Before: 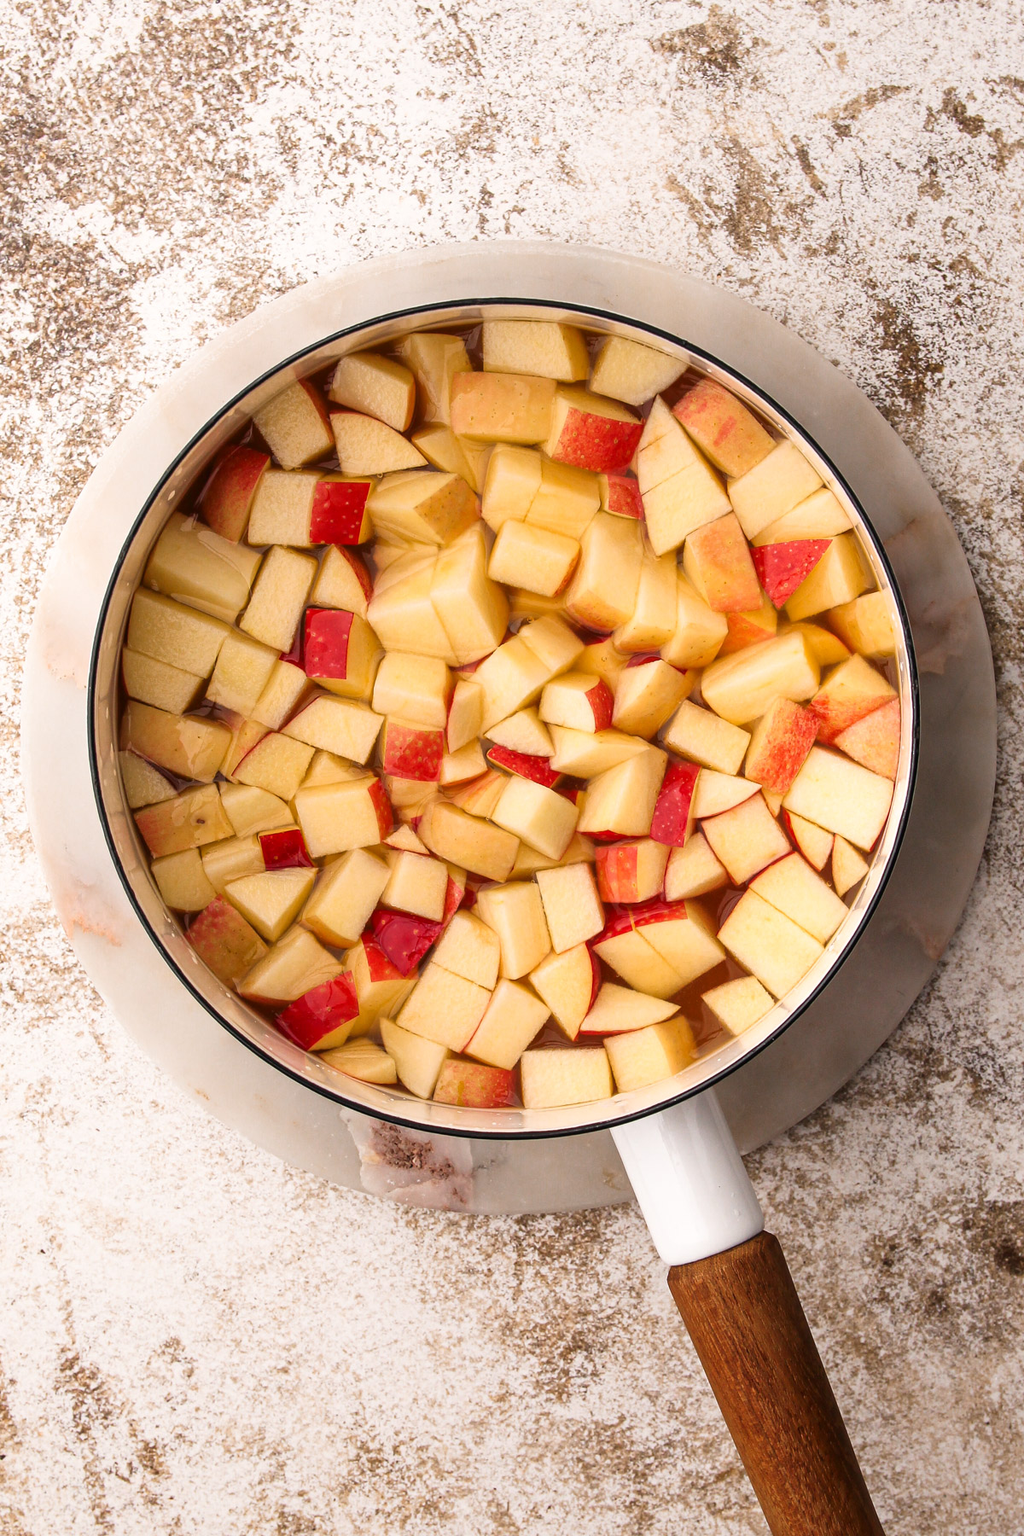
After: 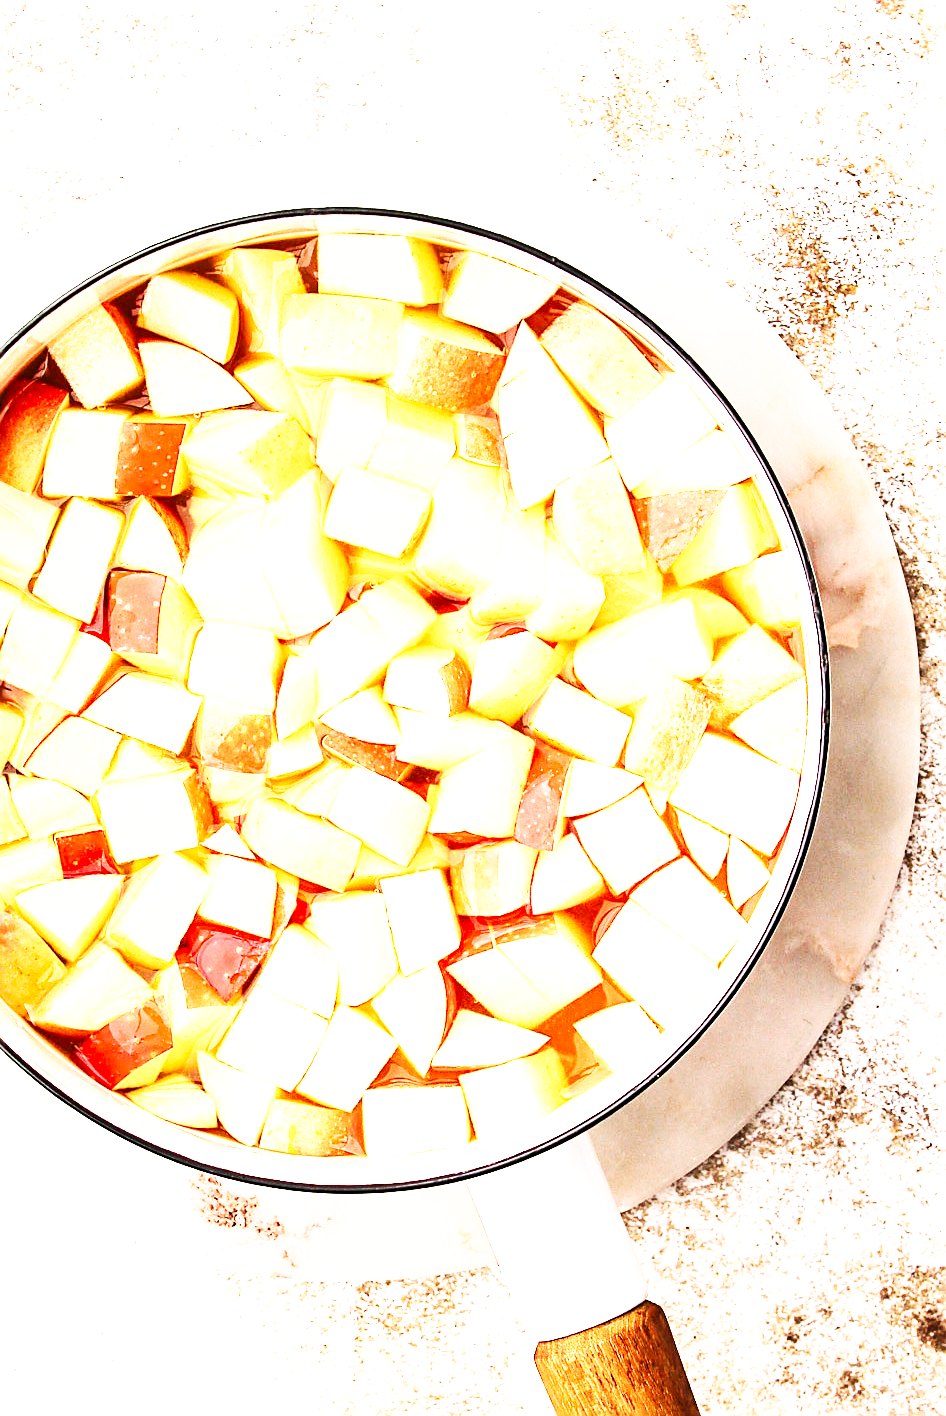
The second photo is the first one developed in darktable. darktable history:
tone equalizer: -8 EV -0.417 EV, -7 EV -0.389 EV, -6 EV -0.333 EV, -5 EV -0.222 EV, -3 EV 0.222 EV, -2 EV 0.333 EV, -1 EV 0.389 EV, +0 EV 0.417 EV, edges refinement/feathering 500, mask exposure compensation -1.57 EV, preserve details no
sharpen: on, module defaults
base curve: curves: ch0 [(0, 0) (0.007, 0.004) (0.027, 0.03) (0.046, 0.07) (0.207, 0.54) (0.442, 0.872) (0.673, 0.972) (1, 1)], preserve colors none
crop and rotate: left 20.74%, top 7.912%, right 0.375%, bottom 13.378%
exposure: black level correction 0, exposure 1.379 EV, compensate exposure bias true, compensate highlight preservation false
